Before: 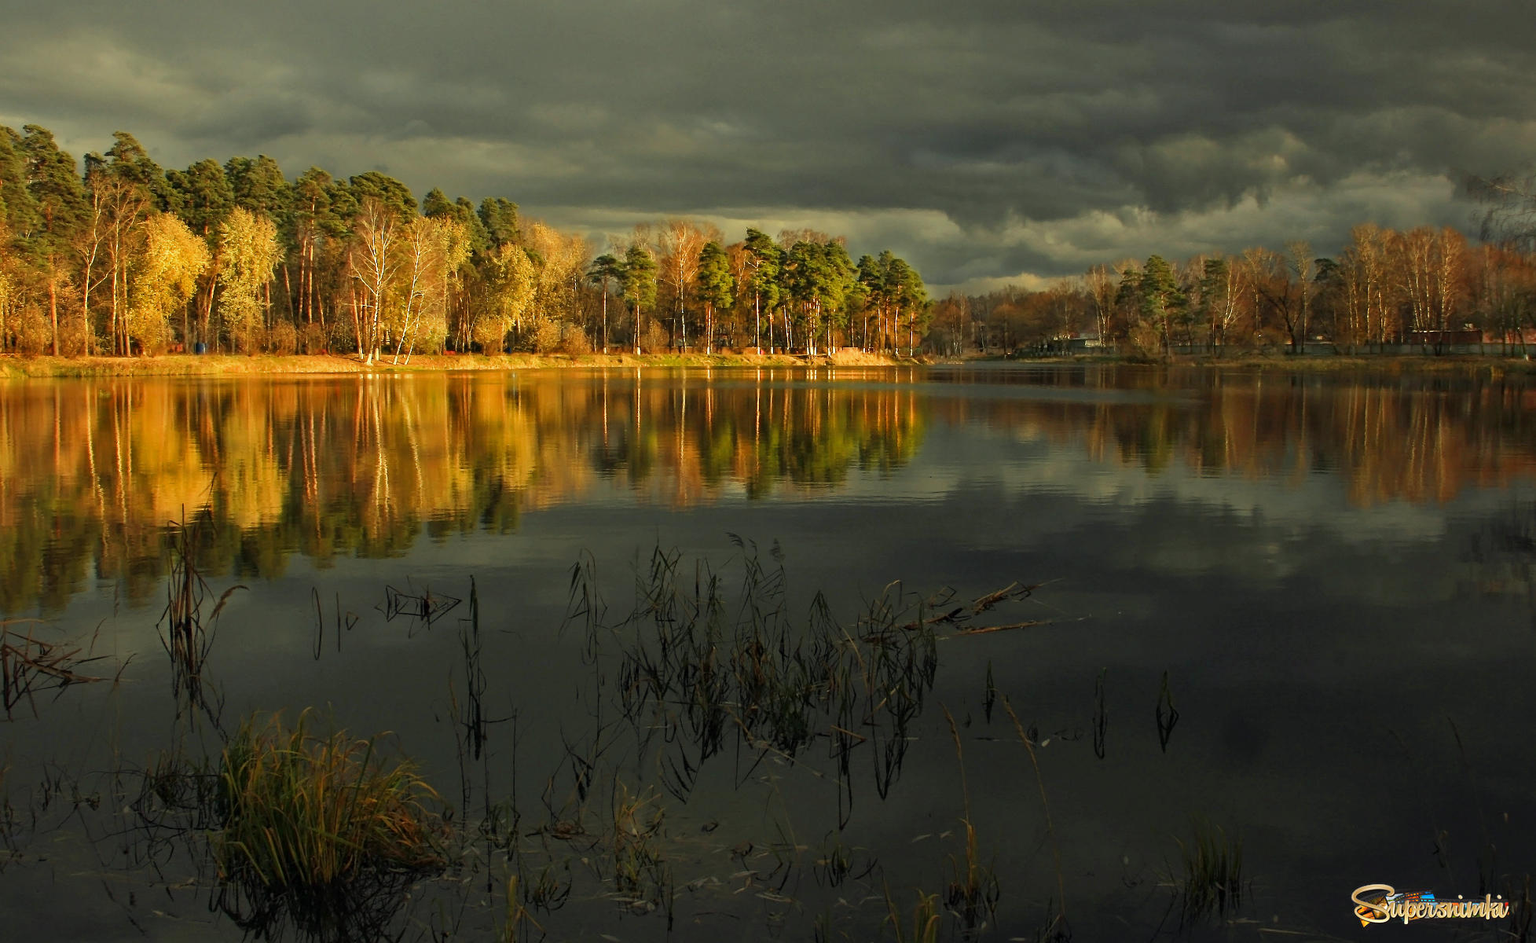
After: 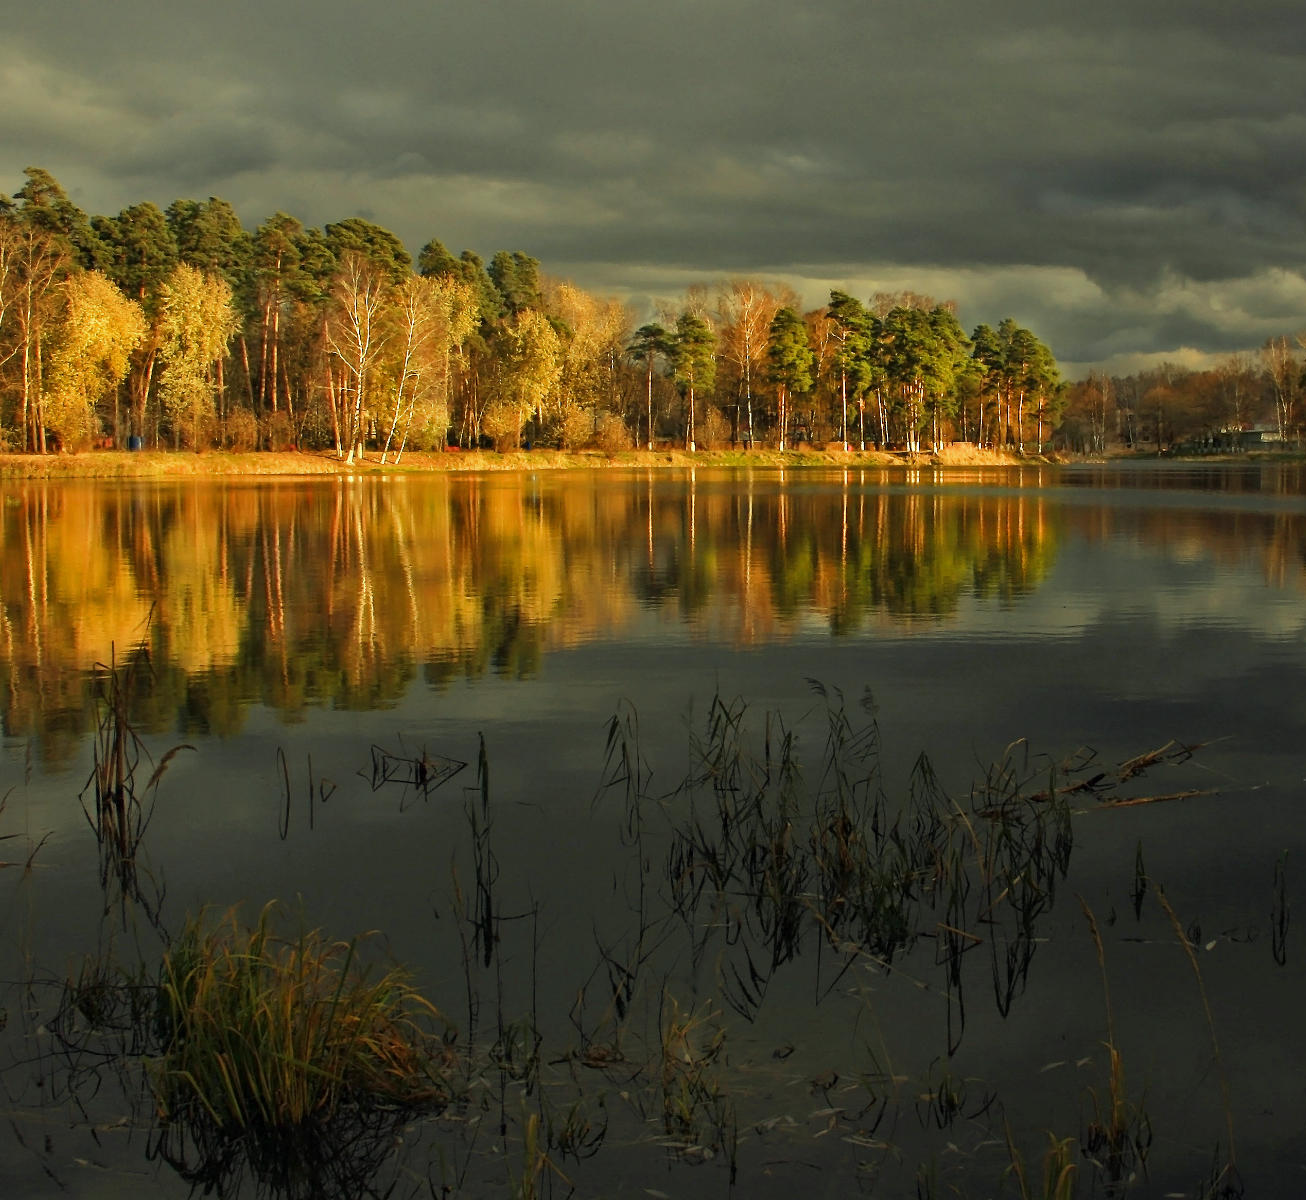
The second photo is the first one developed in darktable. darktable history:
crop and rotate: left 6.155%, right 27.034%
